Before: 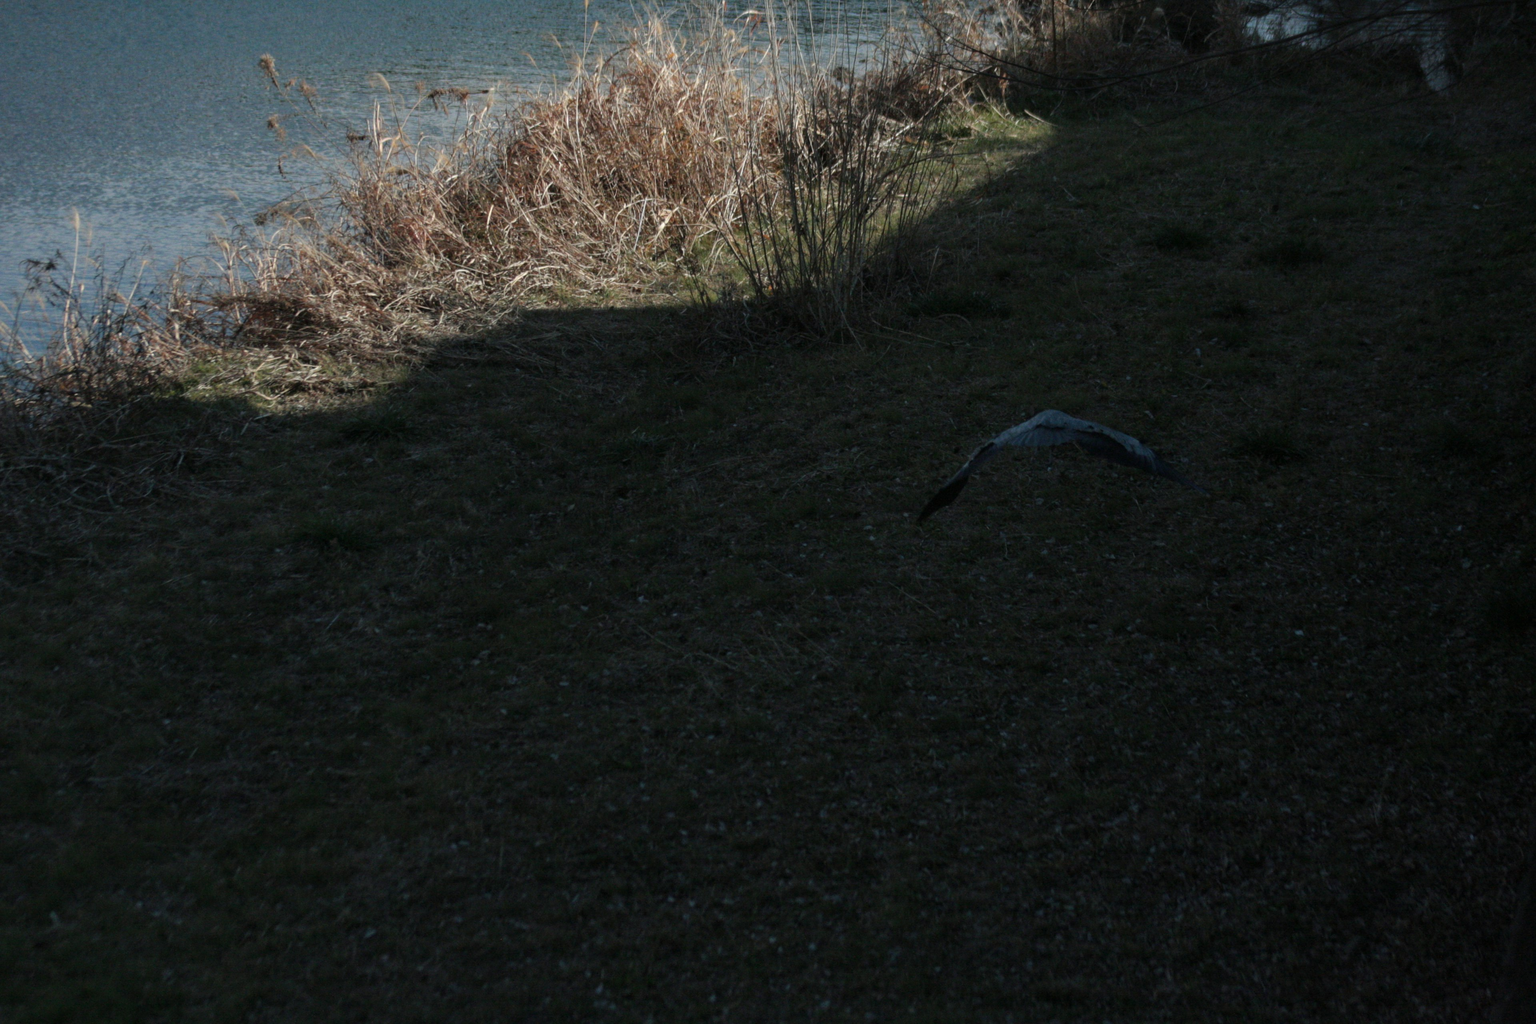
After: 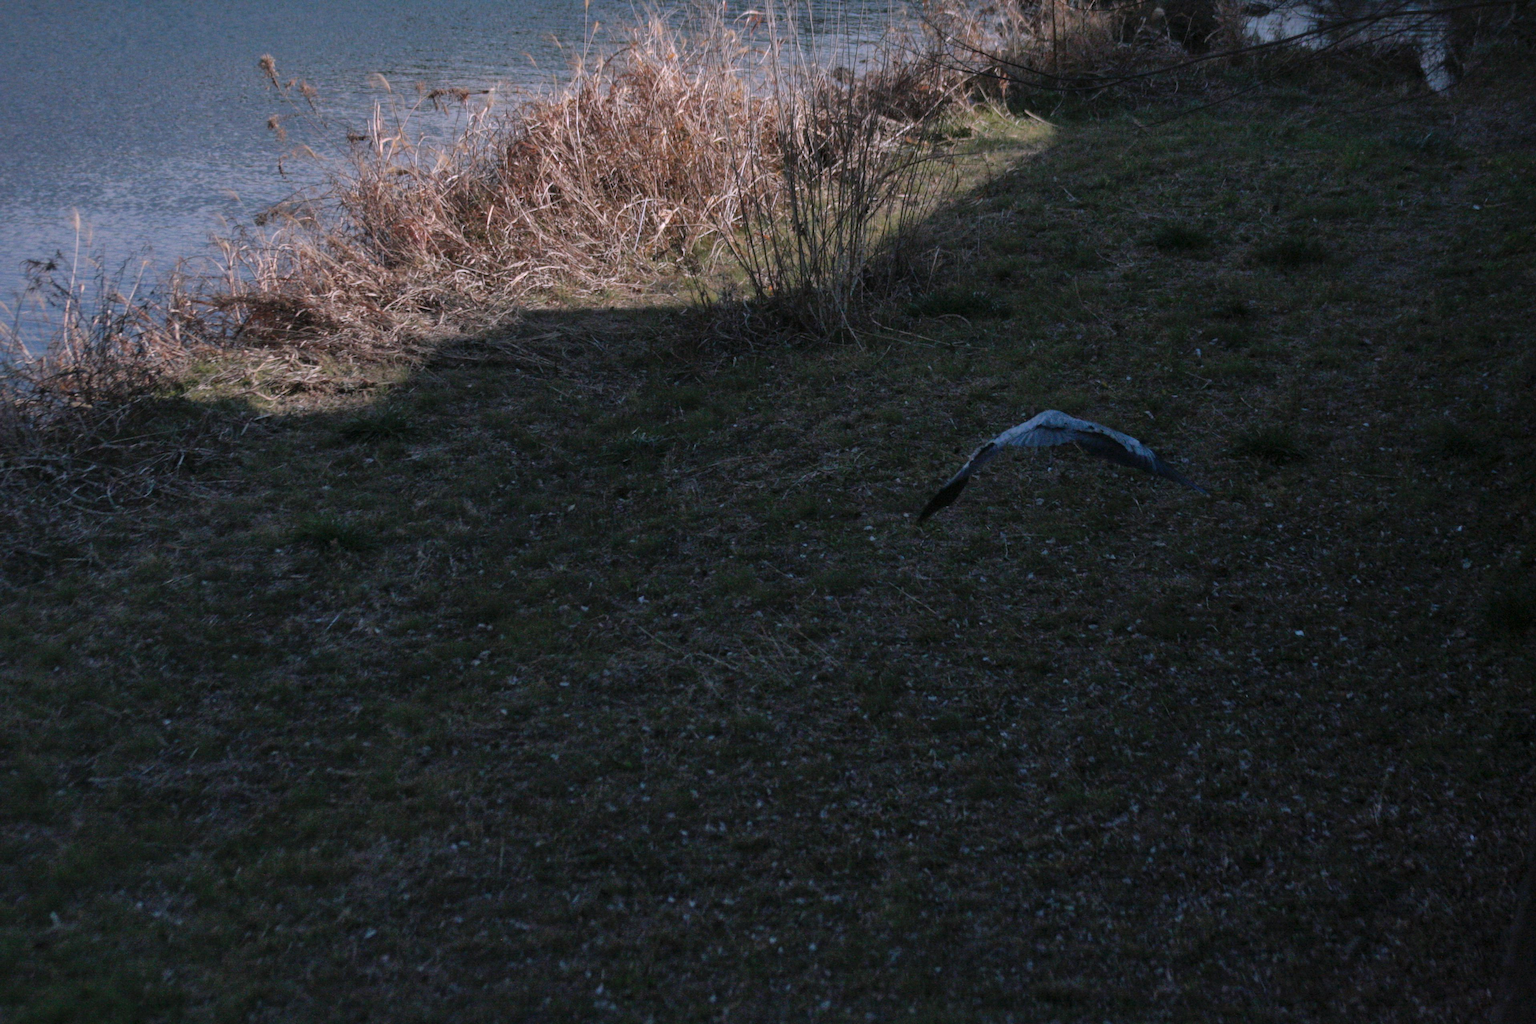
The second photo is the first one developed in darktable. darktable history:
exposure: exposure -0.021 EV, compensate highlight preservation false
shadows and highlights: on, module defaults
white balance: red 1.066, blue 1.119
